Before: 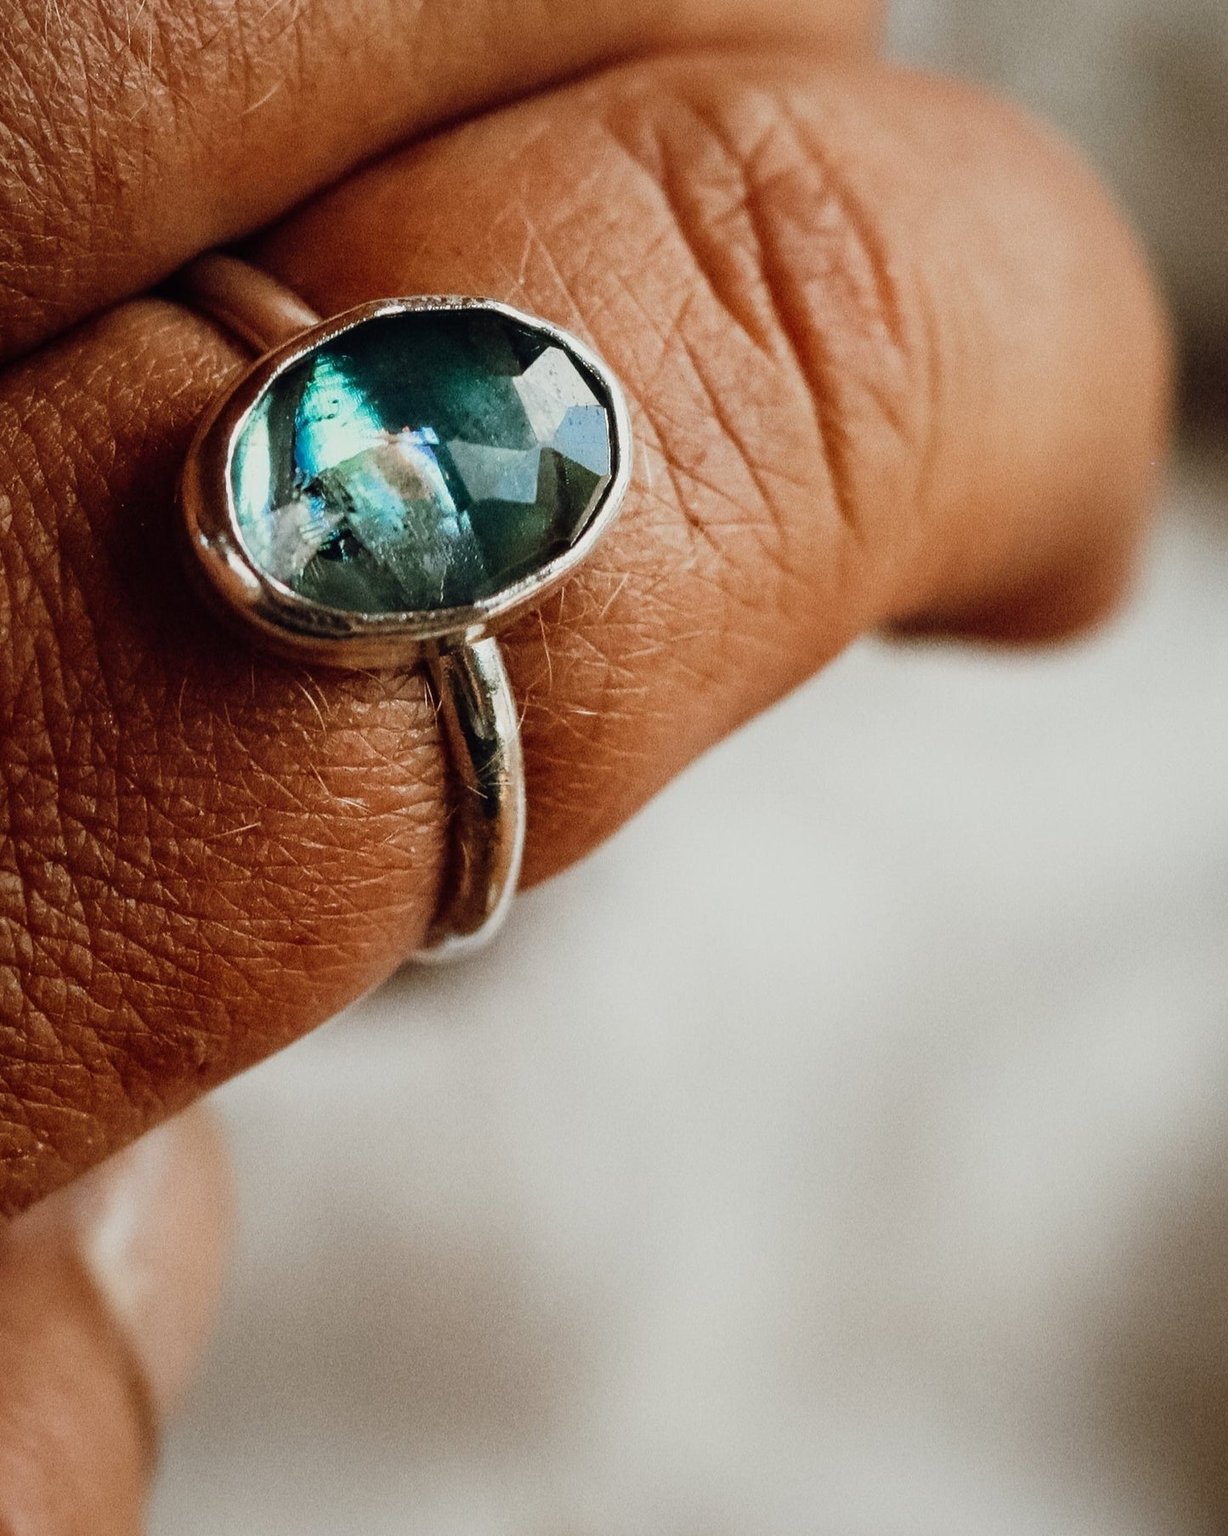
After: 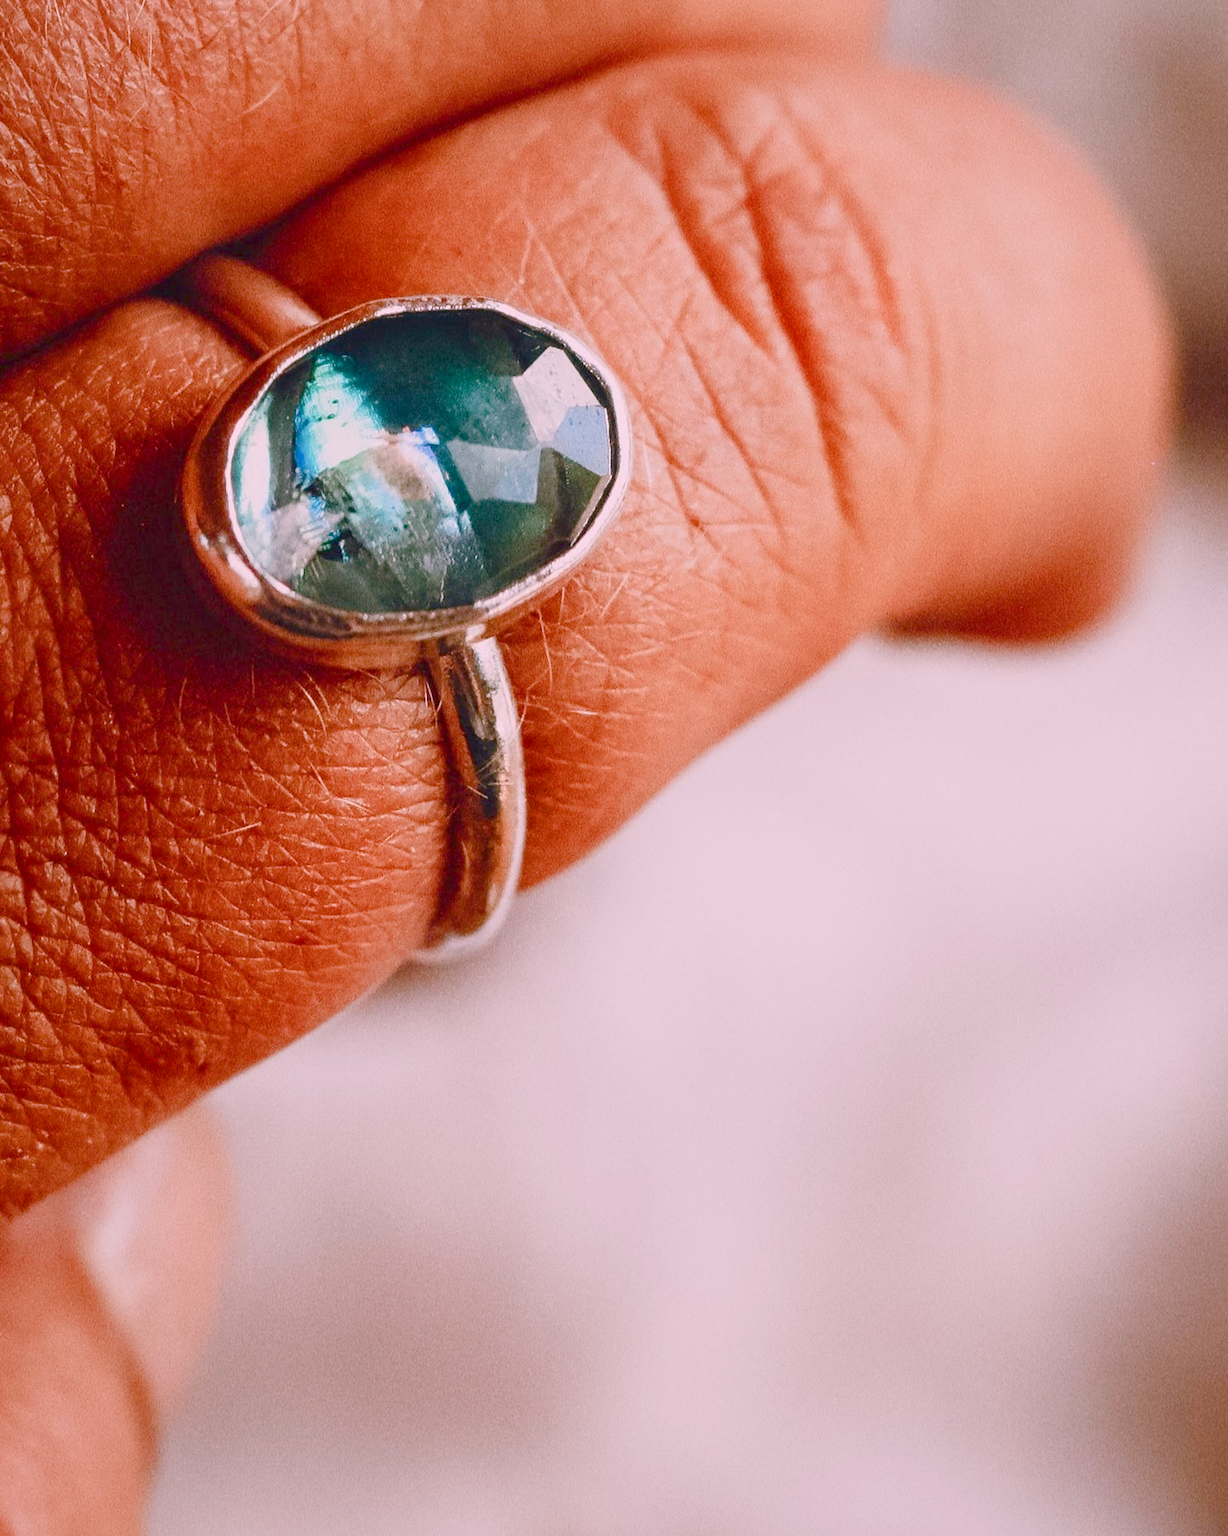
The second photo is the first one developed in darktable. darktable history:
exposure: black level correction 0, exposure 0.7 EV, compensate exposure bias true, compensate highlight preservation false
color balance rgb: shadows lift › chroma 1%, shadows lift › hue 113°, highlights gain › chroma 0.2%, highlights gain › hue 333°, perceptual saturation grading › global saturation 20%, perceptual saturation grading › highlights -50%, perceptual saturation grading › shadows 25%, contrast -30%
white balance: red 1.188, blue 1.11
